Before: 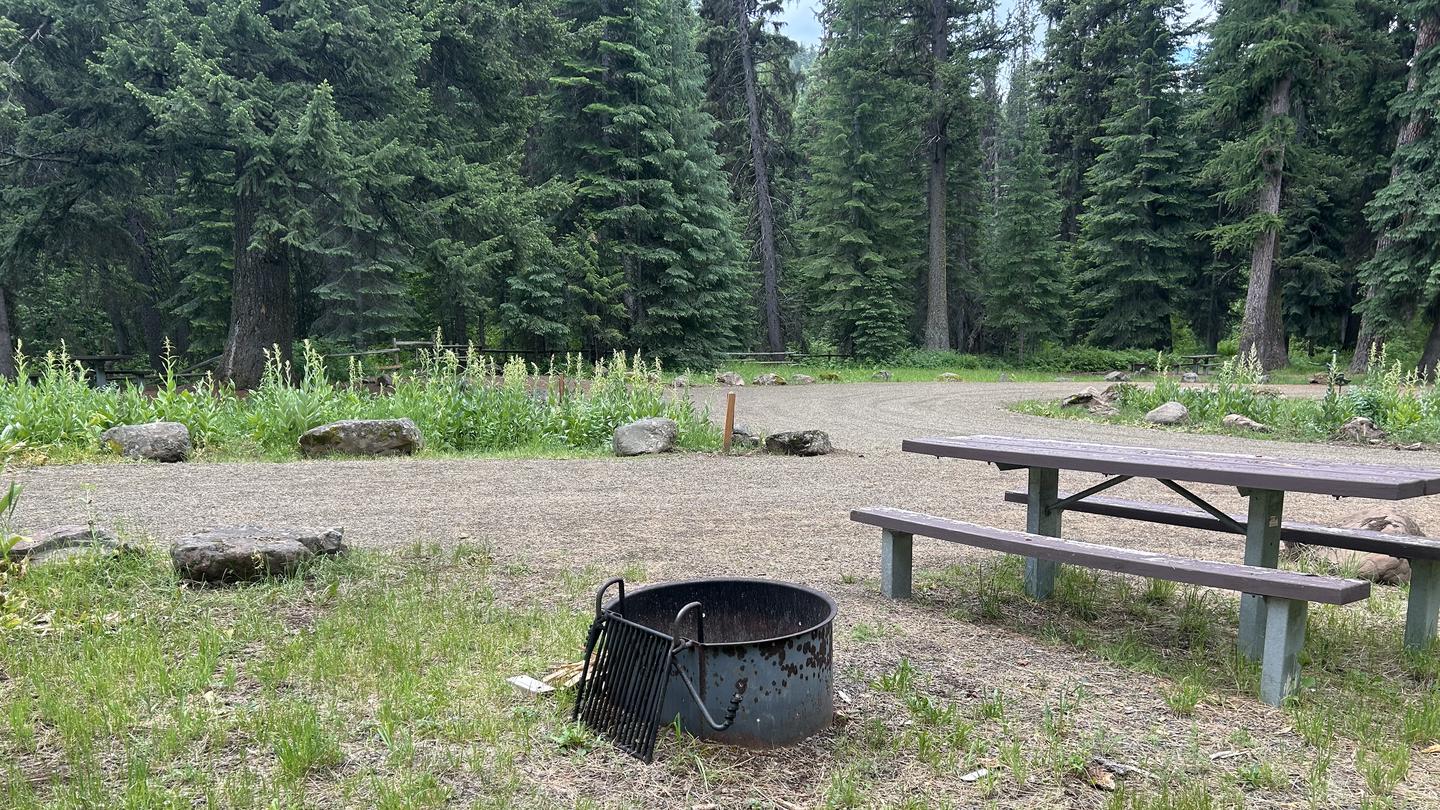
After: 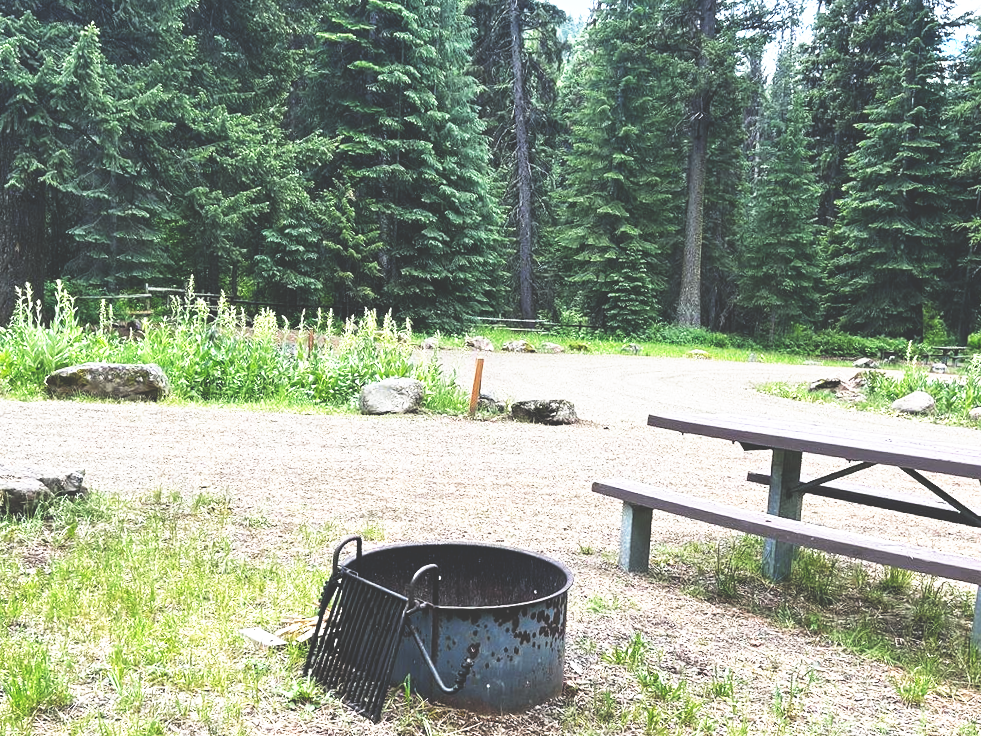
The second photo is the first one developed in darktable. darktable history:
crop and rotate: angle -3.27°, left 14.277%, top 0.028%, right 10.766%, bottom 0.028%
exposure: black level correction 0.001, exposure 0.5 EV, compensate exposure bias true, compensate highlight preservation false
base curve: curves: ch0 [(0, 0.036) (0.007, 0.037) (0.604, 0.887) (1, 1)], preserve colors none
